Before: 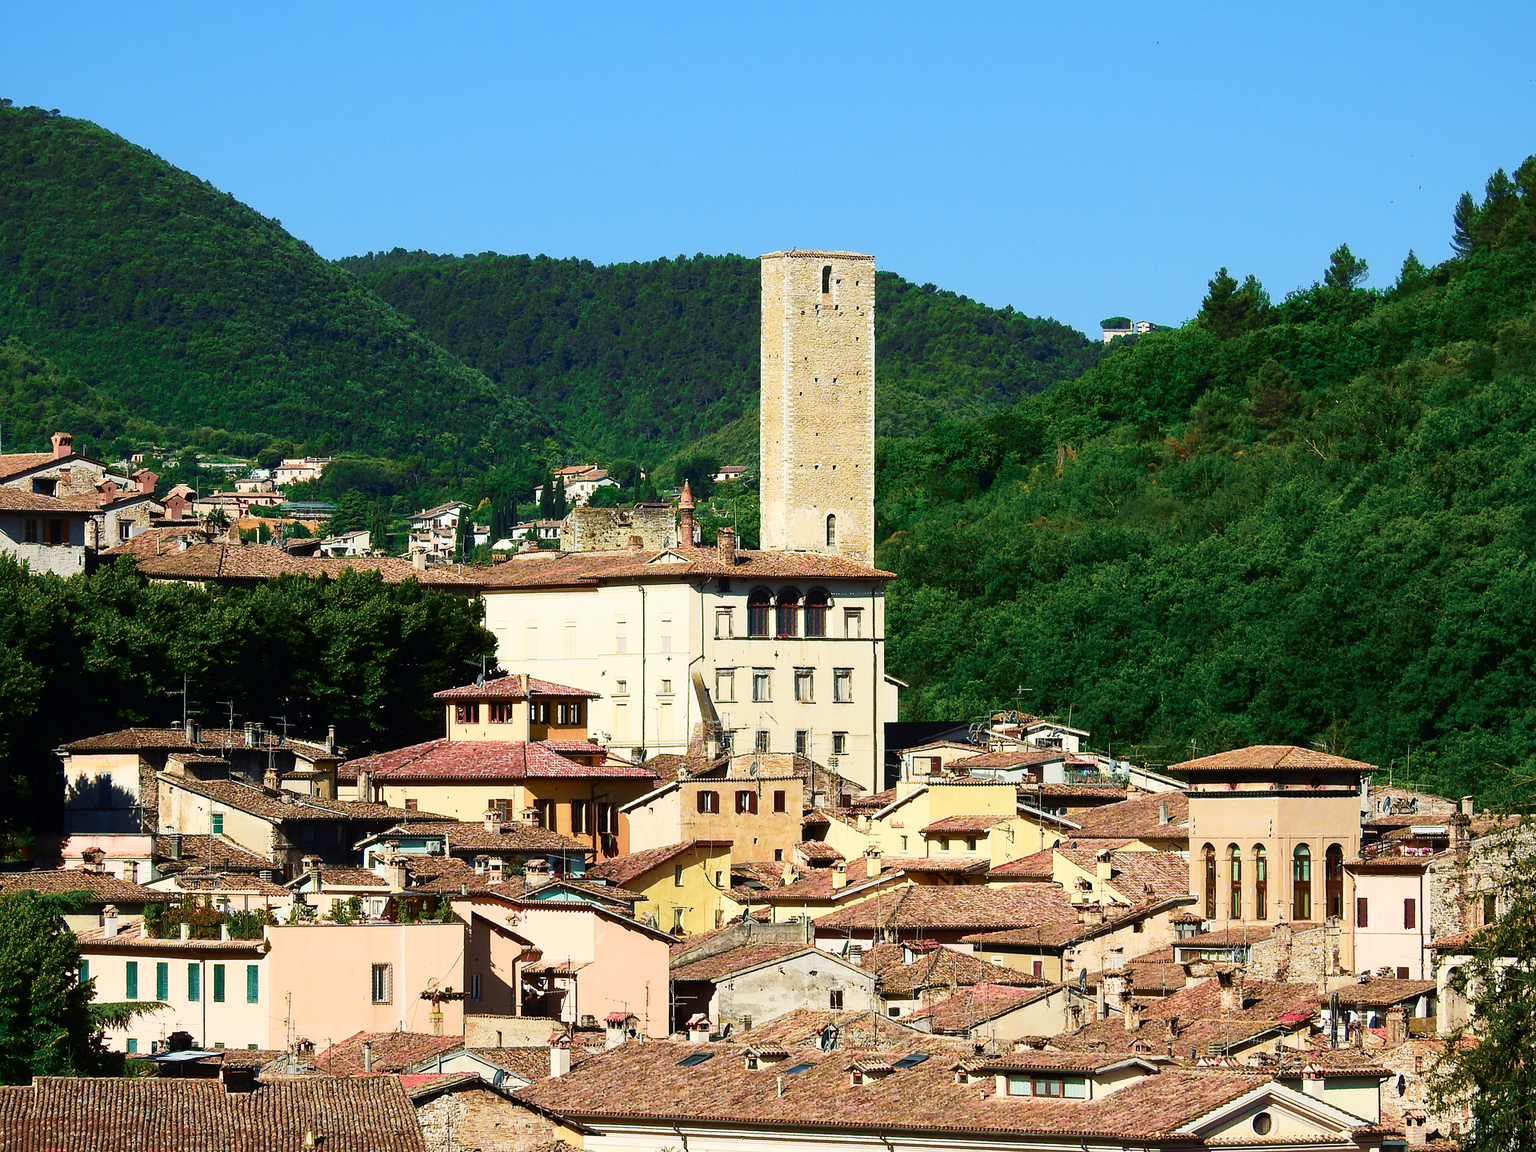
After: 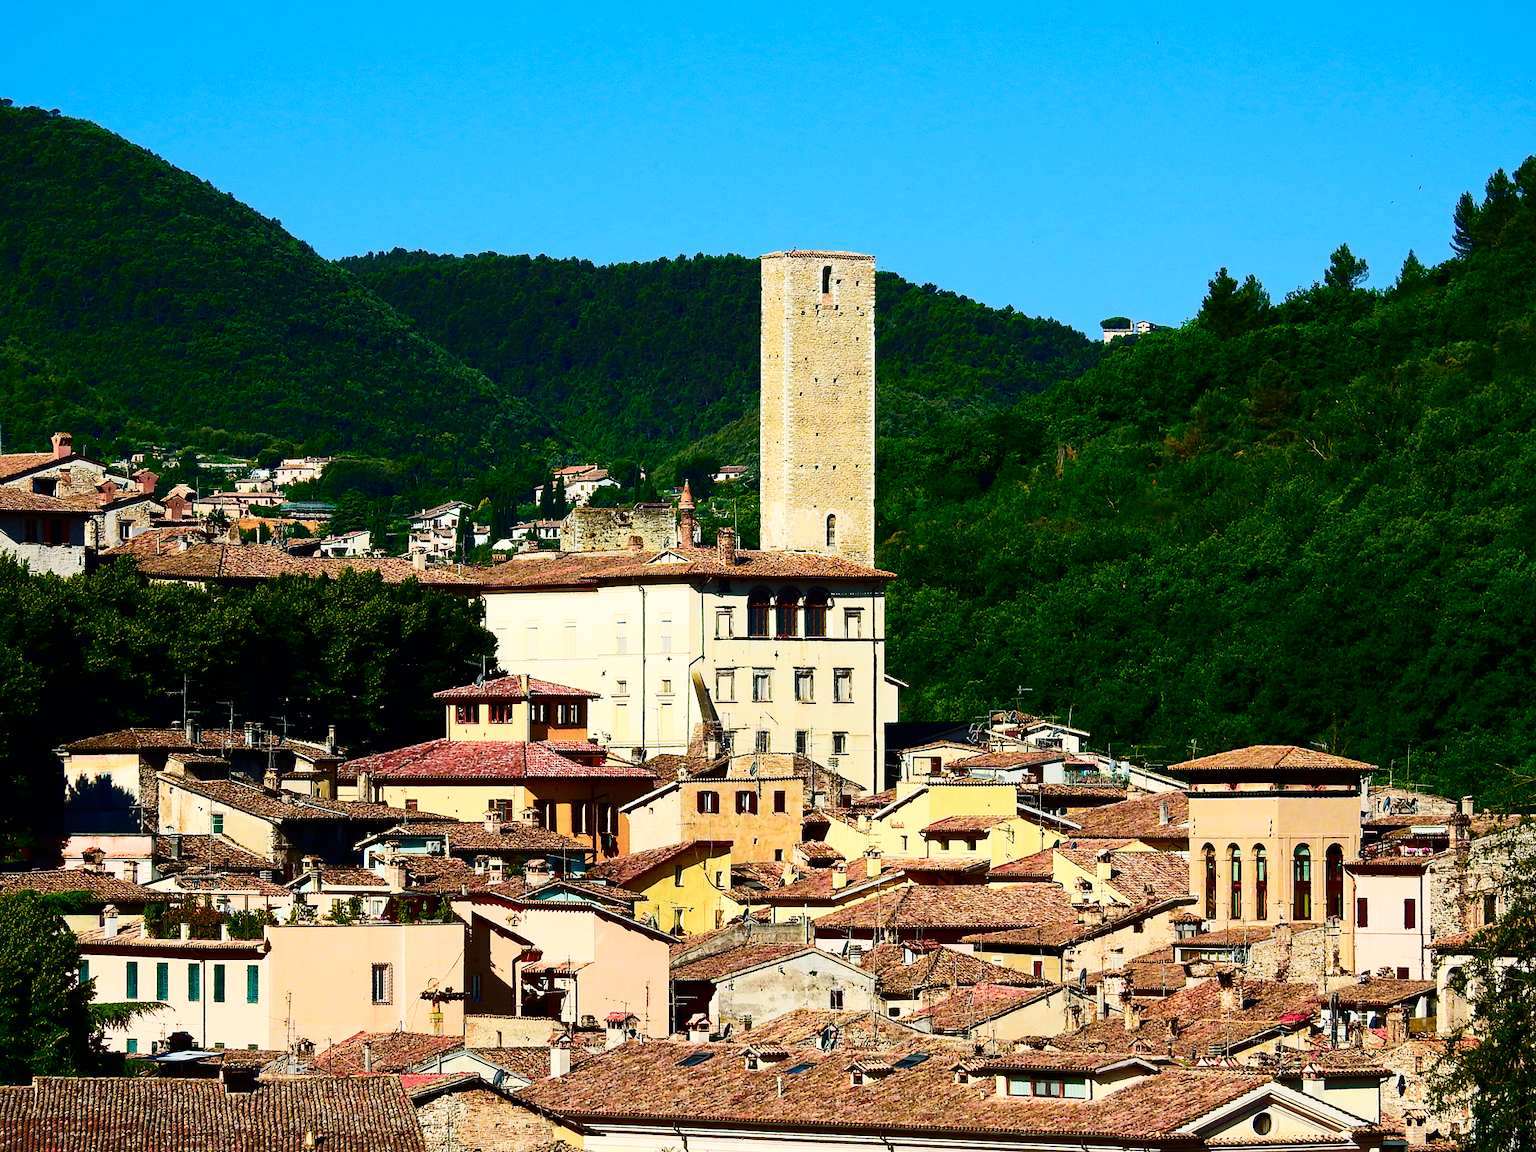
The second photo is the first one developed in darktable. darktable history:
haze removal: compatibility mode true, adaptive false
contrast brightness saturation: contrast 0.21, brightness -0.11, saturation 0.21
